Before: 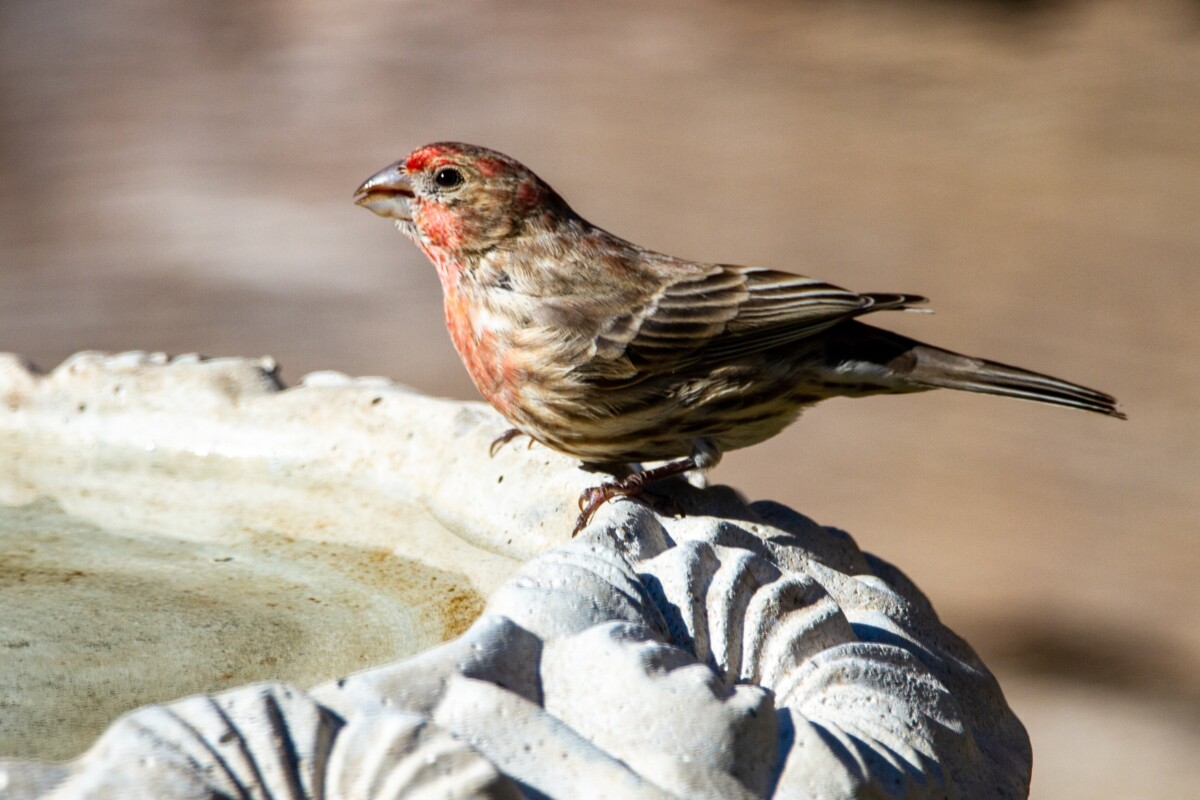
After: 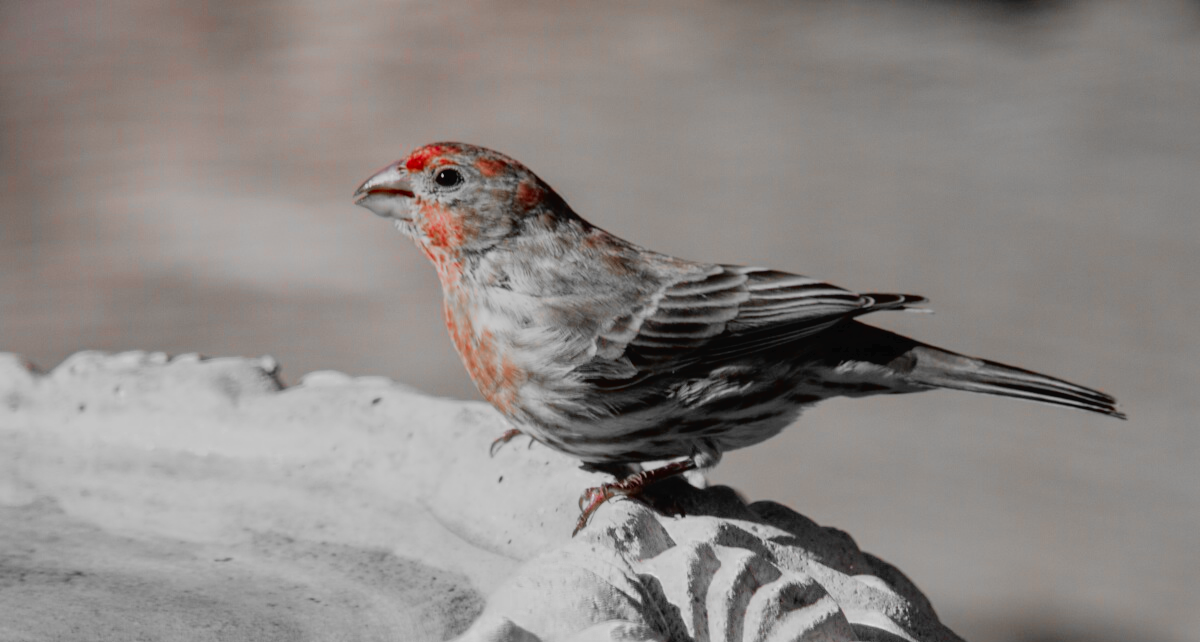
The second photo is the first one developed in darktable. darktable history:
crop: bottom 19.71%
filmic rgb: black relative exposure -13.02 EV, white relative exposure 4.05 EV, threshold 5.98 EV, target white luminance 85.104%, hardness 6.29, latitude 41.4%, contrast 0.859, shadows ↔ highlights balance 8.93%, color science v5 (2021), contrast in shadows safe, contrast in highlights safe, enable highlight reconstruction true
color zones: curves: ch0 [(0, 0.352) (0.143, 0.407) (0.286, 0.386) (0.429, 0.431) (0.571, 0.829) (0.714, 0.853) (0.857, 0.833) (1, 0.352)]; ch1 [(0, 0.604) (0.072, 0.726) (0.096, 0.608) (0.205, 0.007) (0.571, -0.006) (0.839, -0.013) (0.857, -0.012) (1, 0.604)]
shadows and highlights: radius 120.97, shadows 21.35, white point adjustment -9.68, highlights -12.43, soften with gaussian
tone curve: curves: ch0 [(0, 0) (0.003, 0.022) (0.011, 0.025) (0.025, 0.032) (0.044, 0.055) (0.069, 0.089) (0.1, 0.133) (0.136, 0.18) (0.177, 0.231) (0.224, 0.291) (0.277, 0.35) (0.335, 0.42) (0.399, 0.496) (0.468, 0.561) (0.543, 0.632) (0.623, 0.706) (0.709, 0.783) (0.801, 0.865) (0.898, 0.947) (1, 1)], color space Lab, independent channels, preserve colors none
